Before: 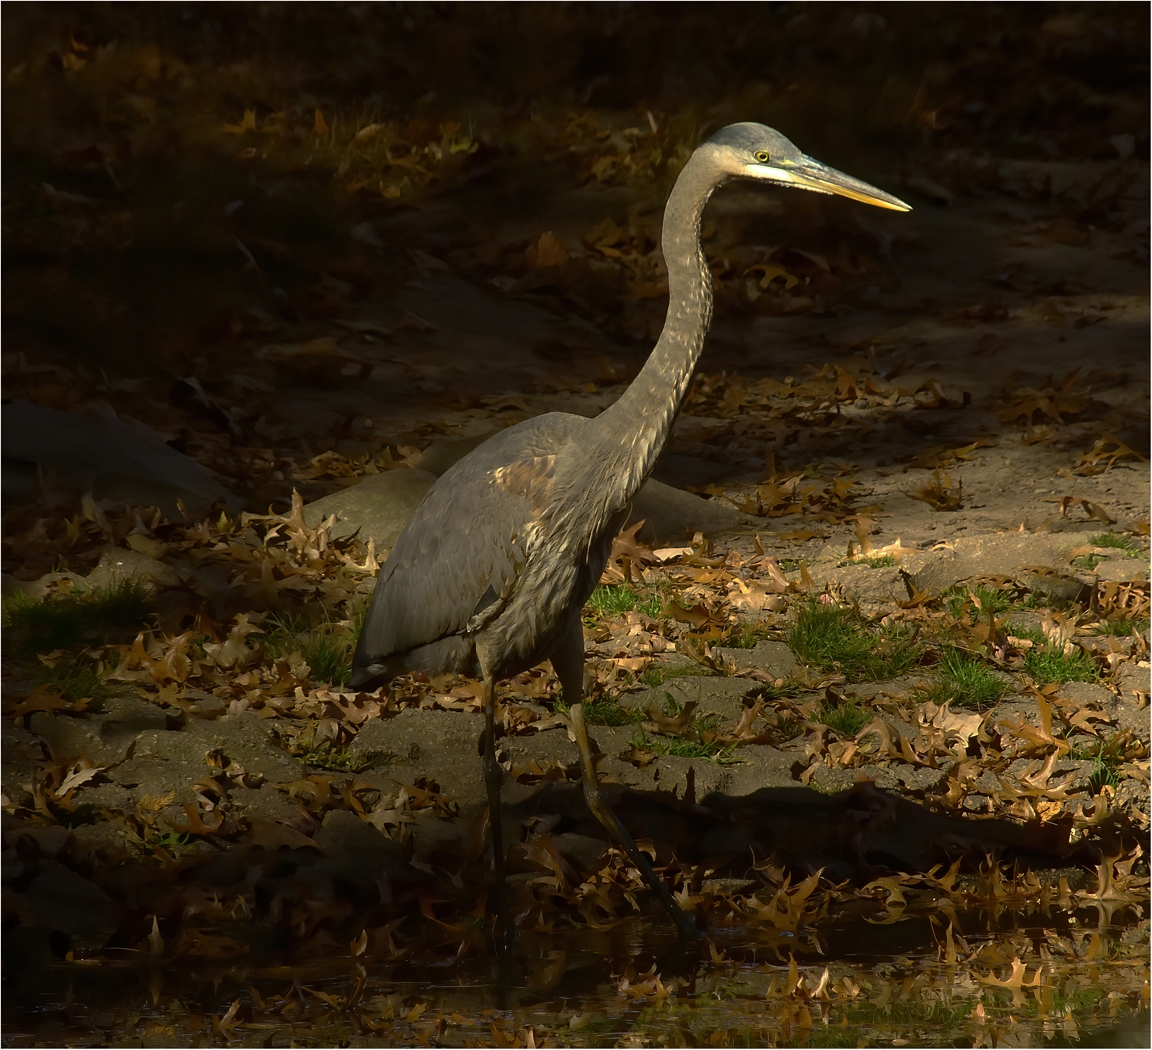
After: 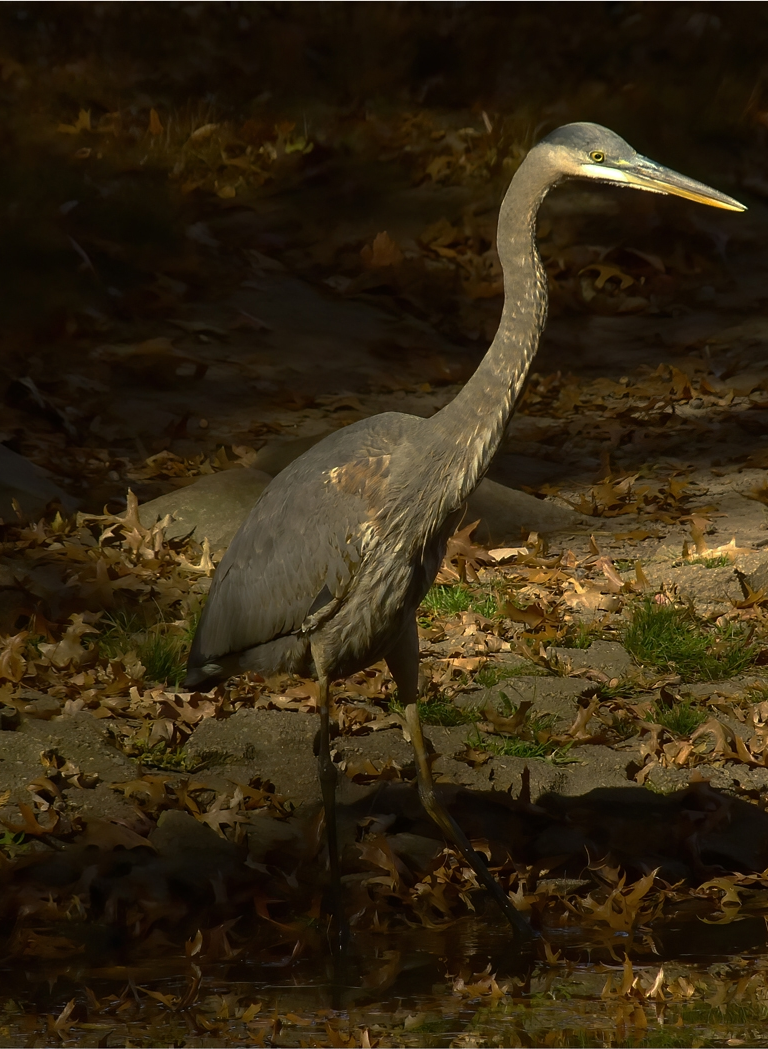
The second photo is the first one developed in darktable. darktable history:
crop and rotate: left 14.354%, right 18.962%
tone equalizer: on, module defaults
